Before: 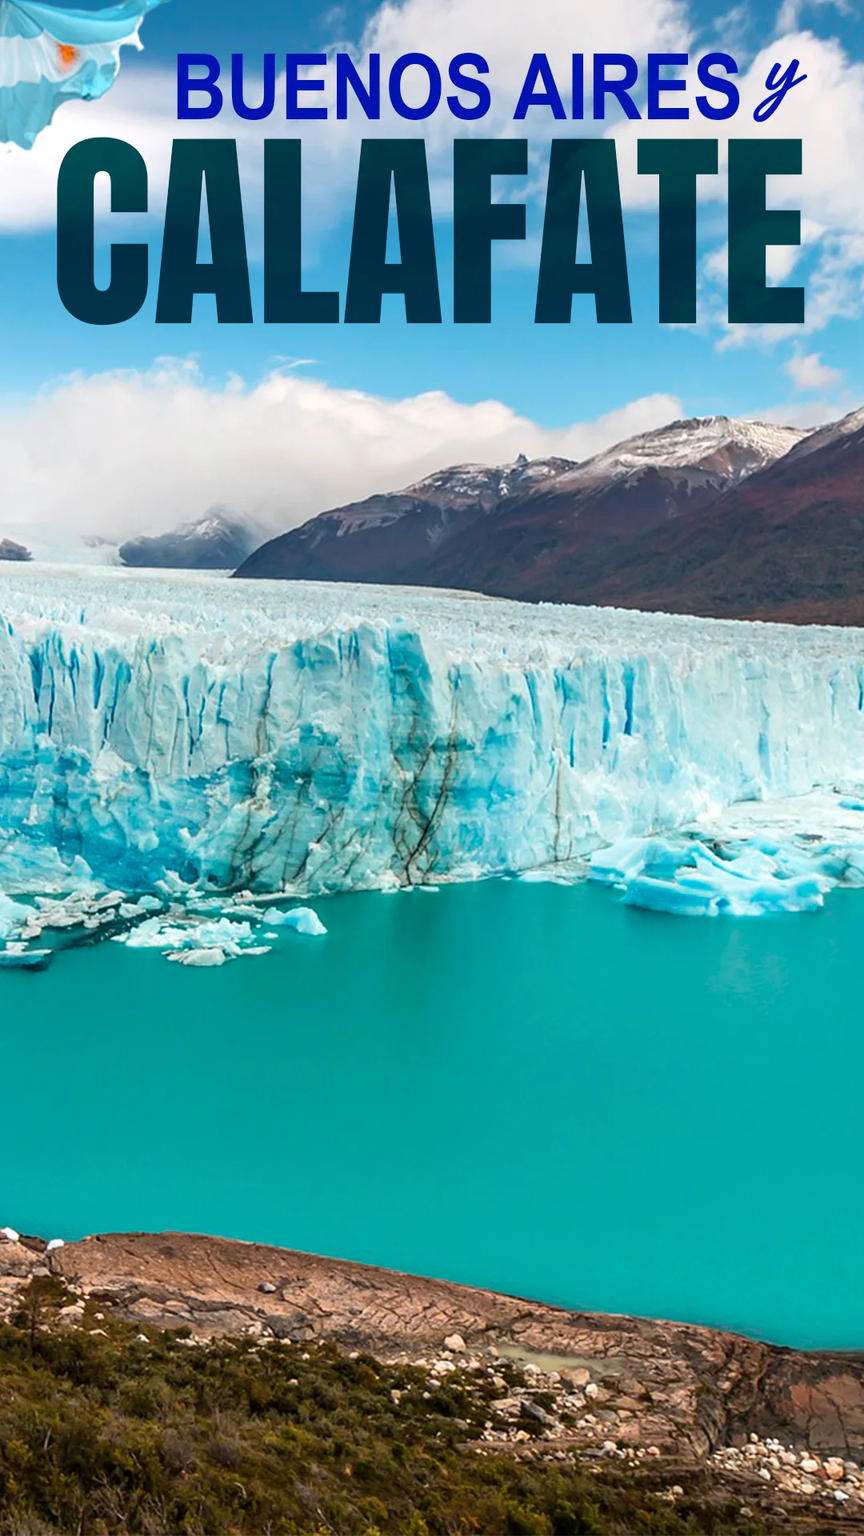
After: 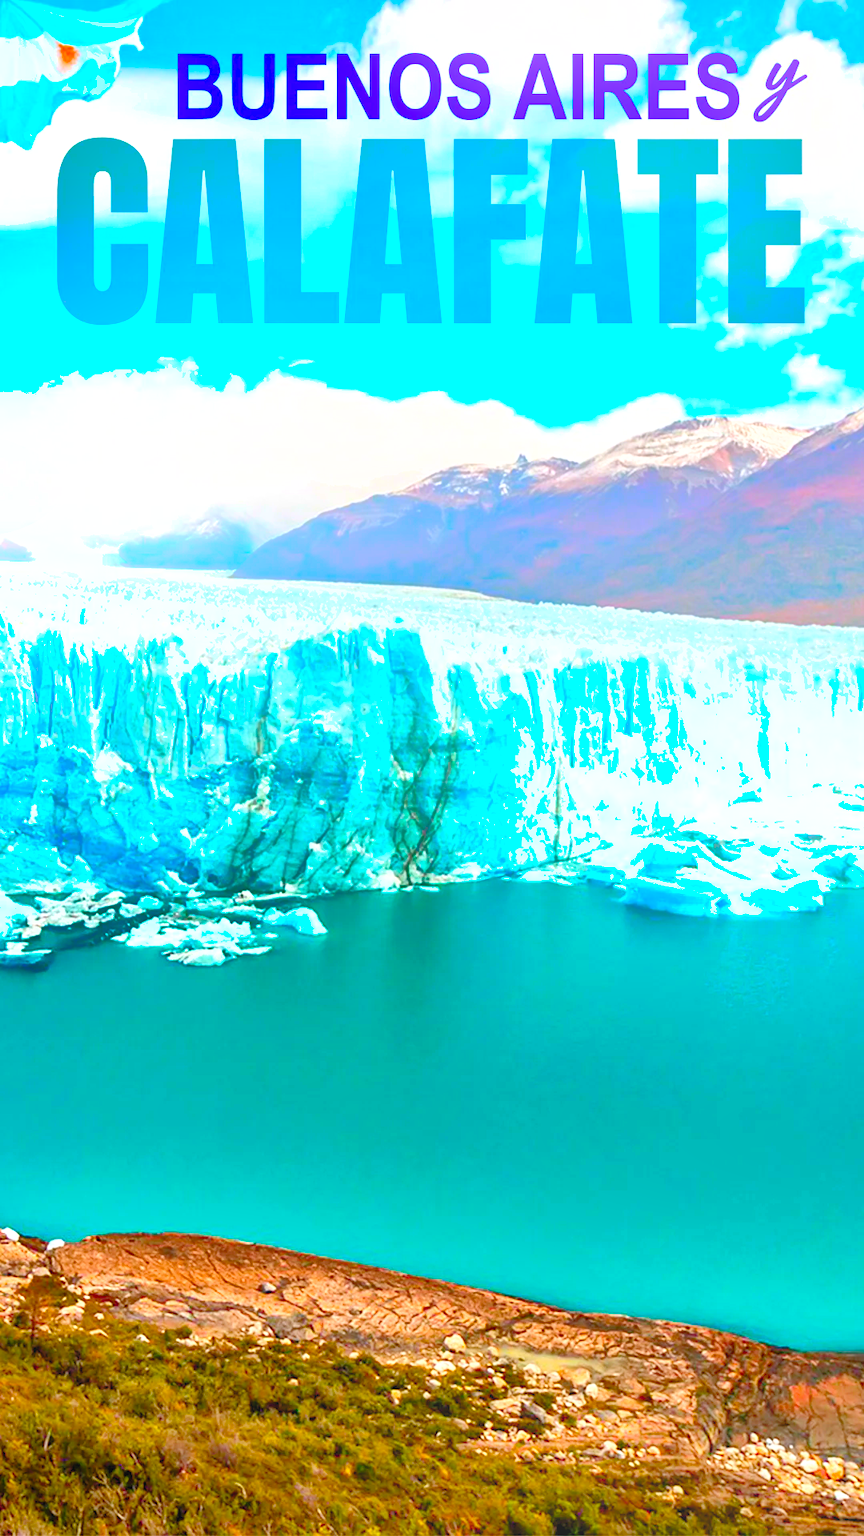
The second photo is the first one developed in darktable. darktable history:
shadows and highlights: shadows 24.5, highlights -78.15, soften with gaussian
bloom: size 38%, threshold 95%, strength 30%
color balance rgb: linear chroma grading › global chroma 15%, perceptual saturation grading › global saturation 30%
levels: levels [0.008, 0.318, 0.836]
